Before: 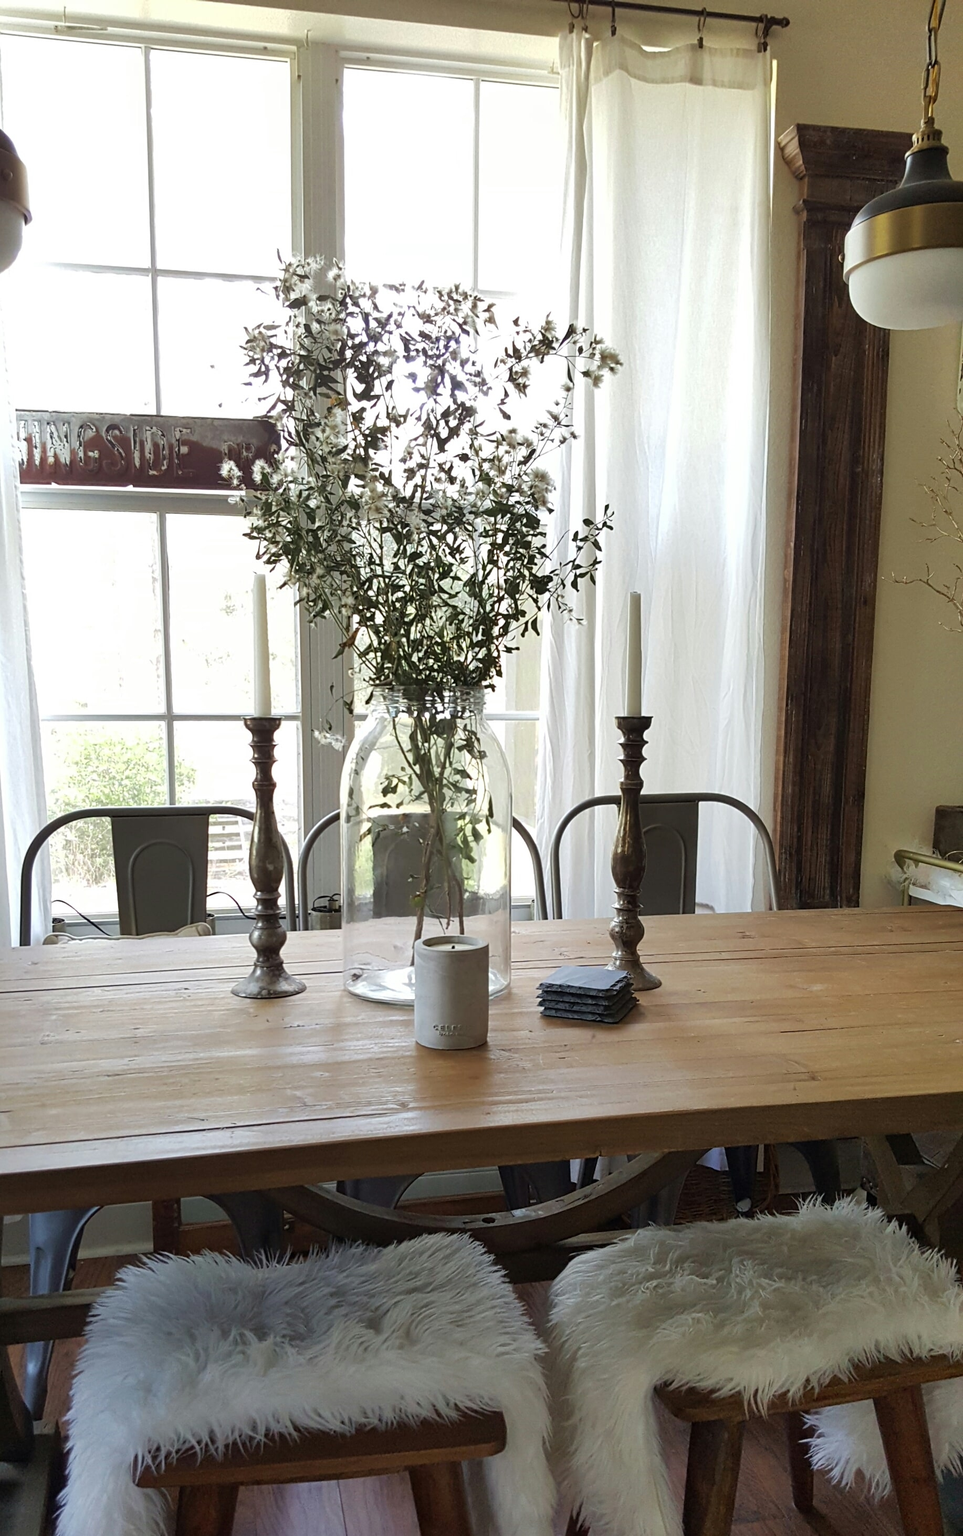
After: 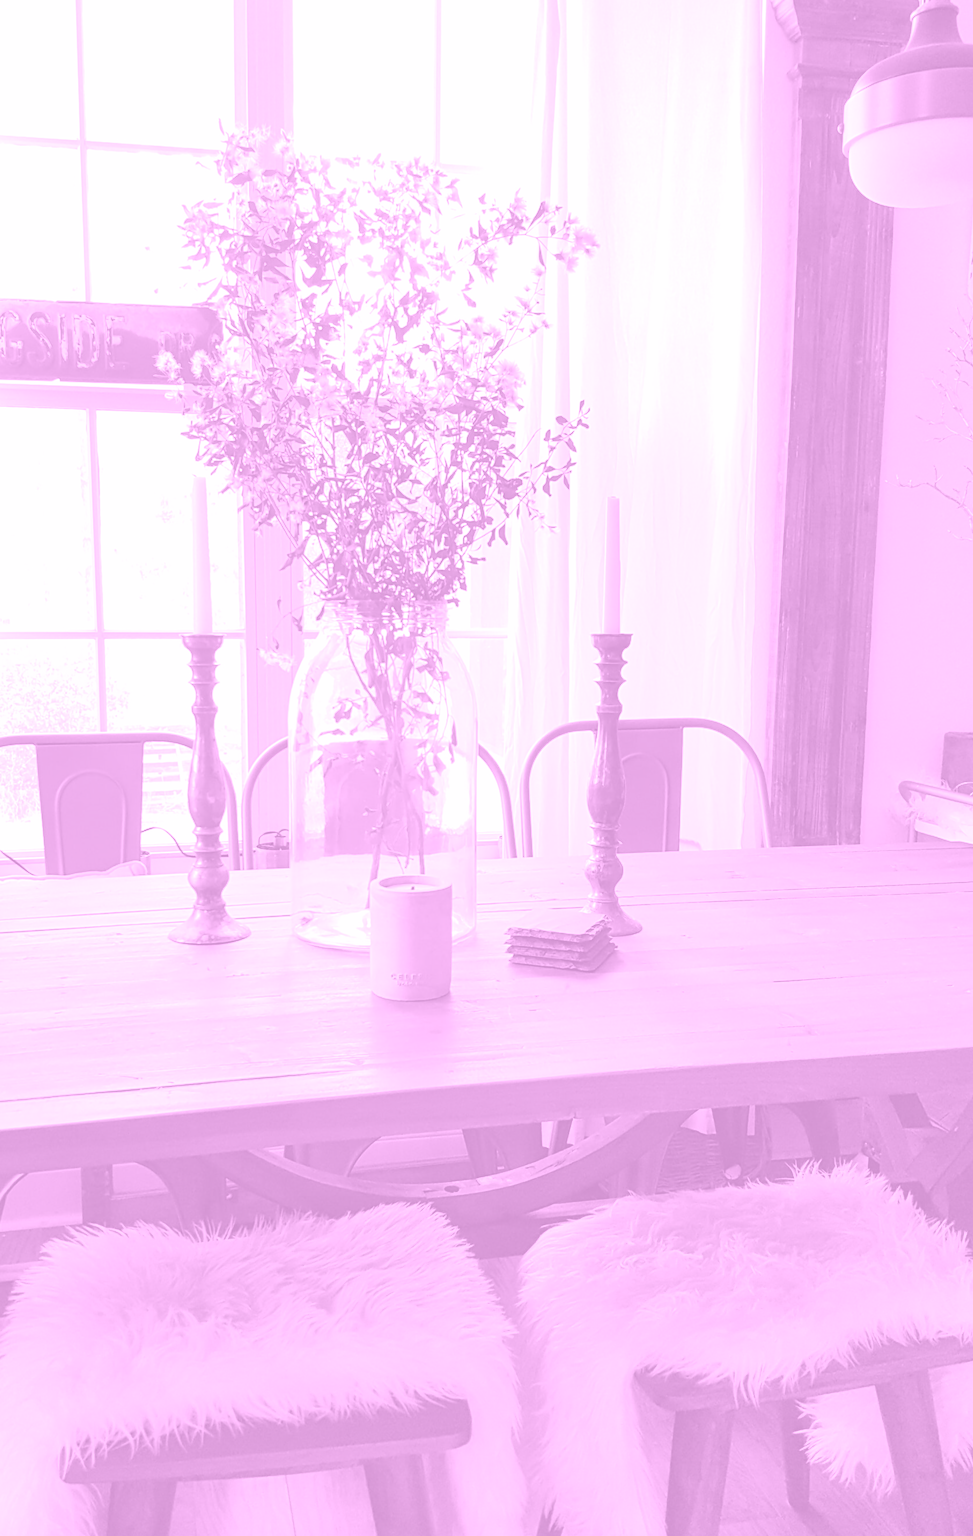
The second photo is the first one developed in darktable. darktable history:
crop and rotate: left 8.262%, top 9.226%
colorize: hue 331.2°, saturation 75%, source mix 30.28%, lightness 70.52%, version 1
exposure: exposure 0.95 EV, compensate highlight preservation false
color calibration: illuminant as shot in camera, adaptation linear Bradford (ICC v4), x 0.406, y 0.405, temperature 3570.35 K, saturation algorithm version 1 (2020)
